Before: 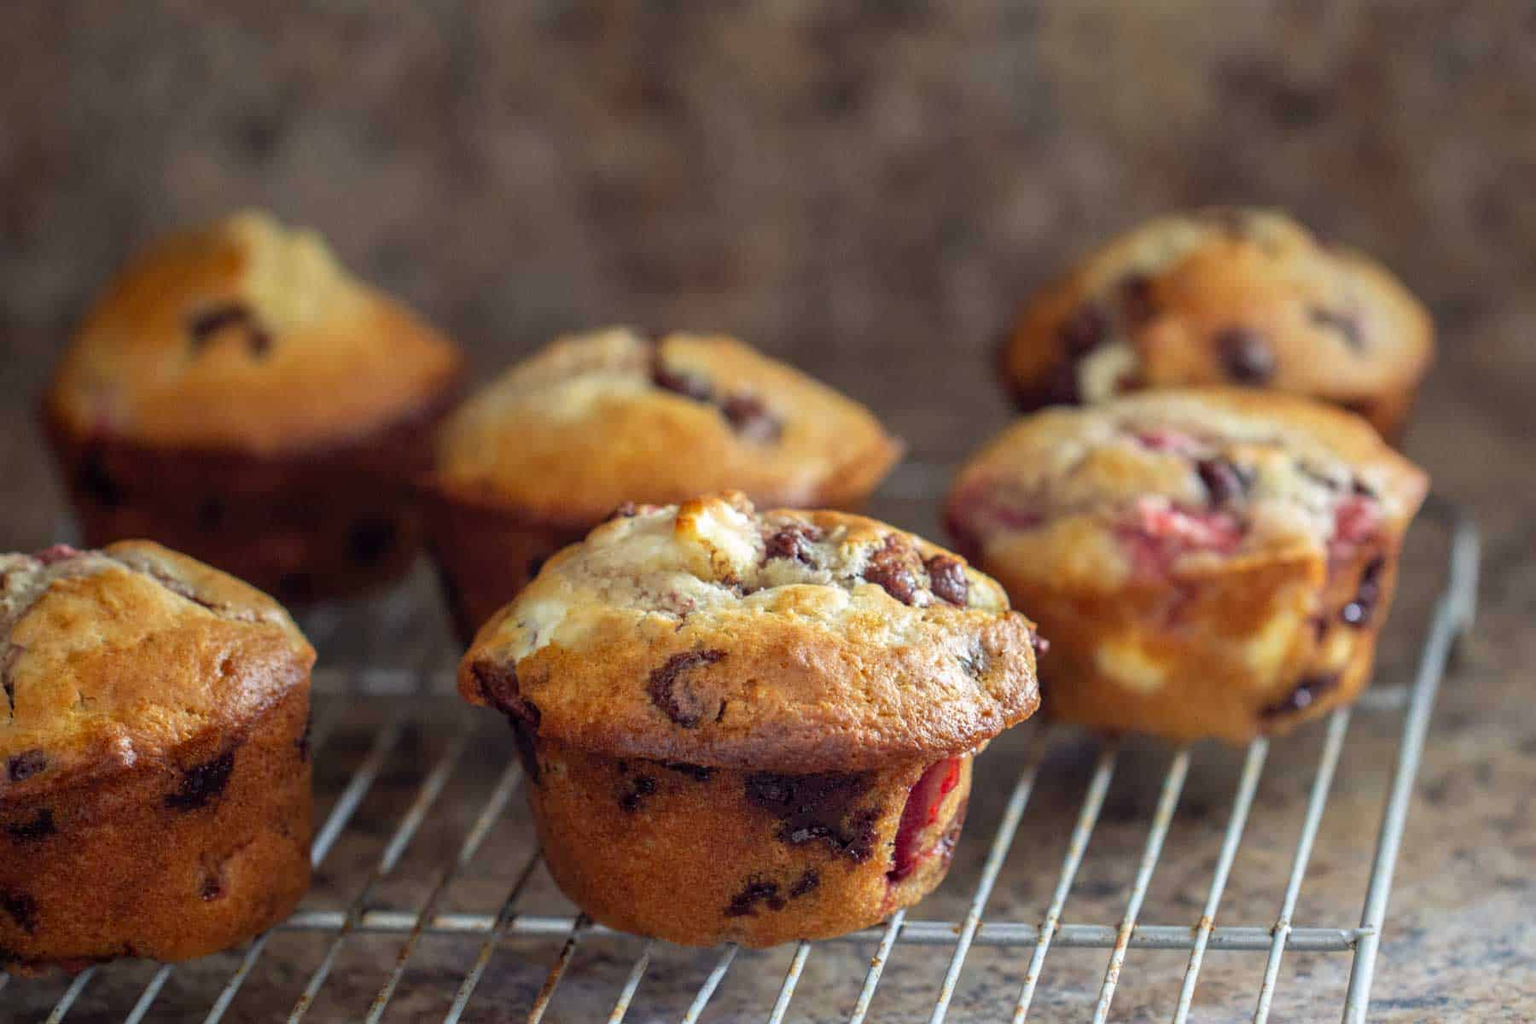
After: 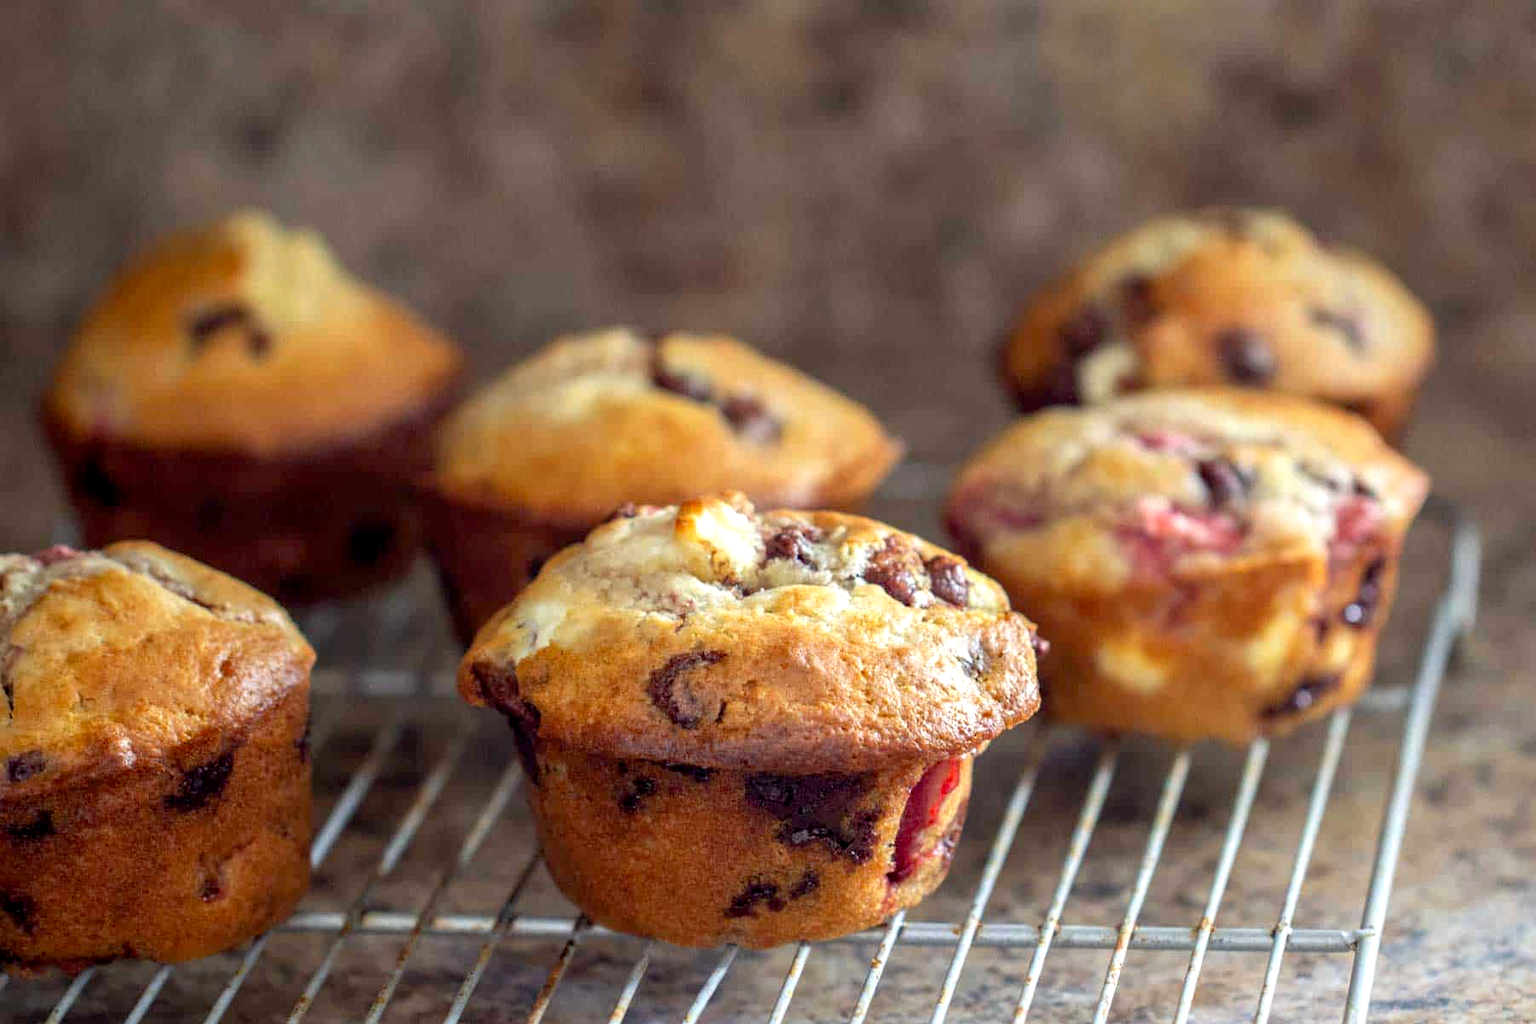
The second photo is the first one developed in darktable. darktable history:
exposure: black level correction 0.004, exposure 0.387 EV, compensate exposure bias true, compensate highlight preservation false
crop and rotate: left 0.072%, bottom 0.004%
